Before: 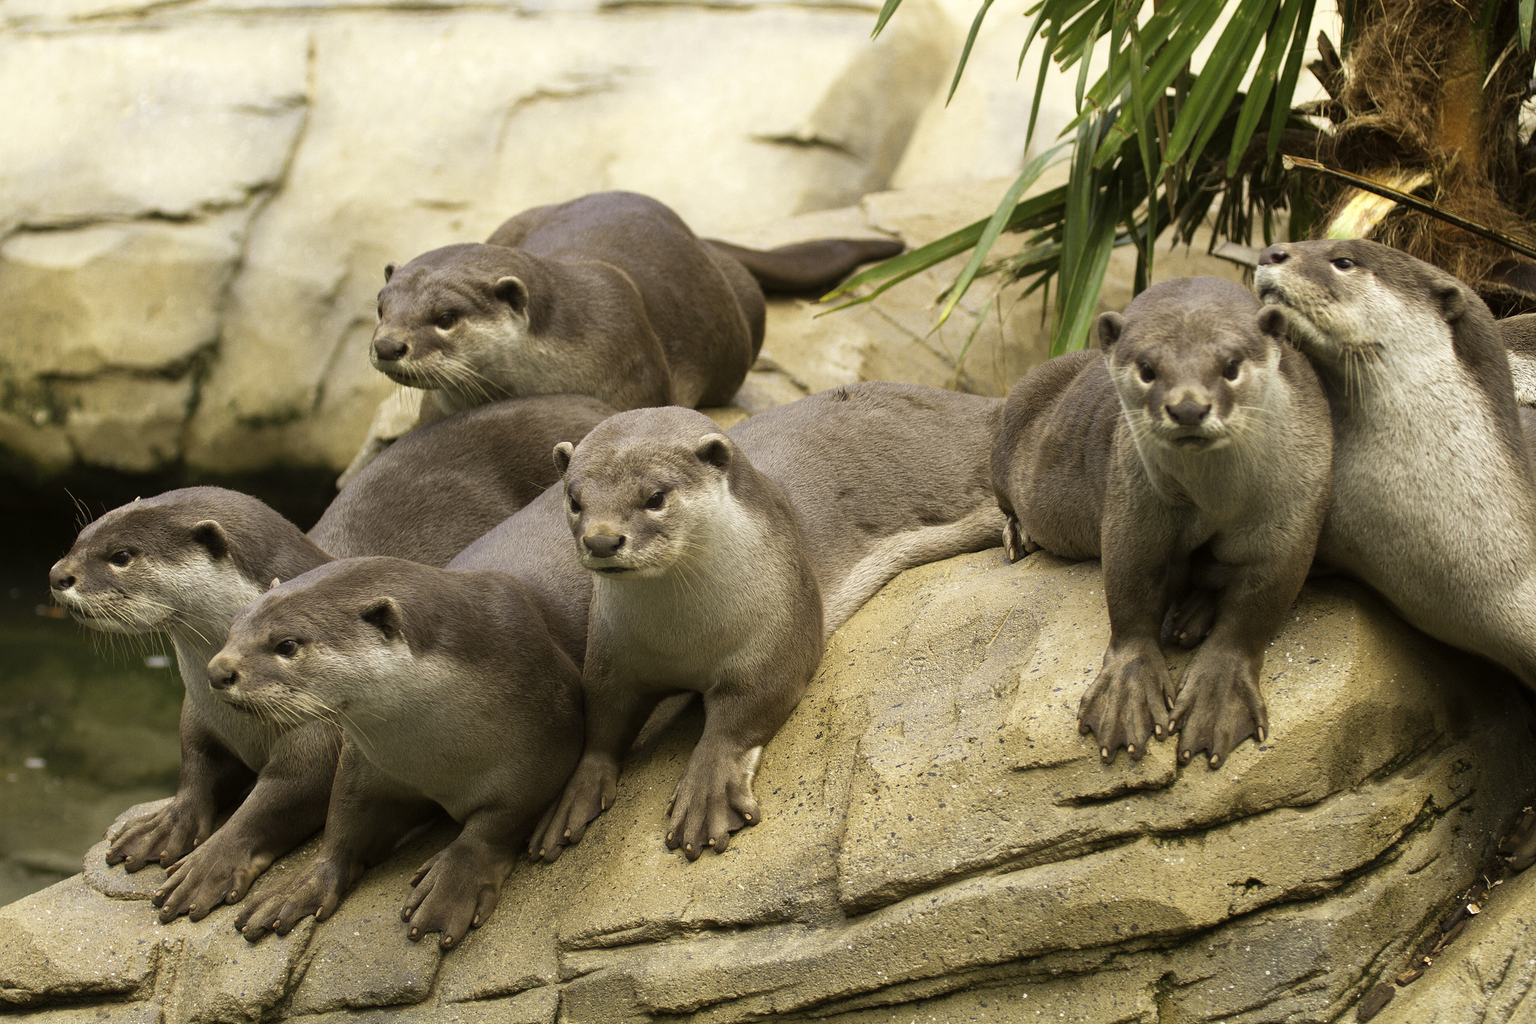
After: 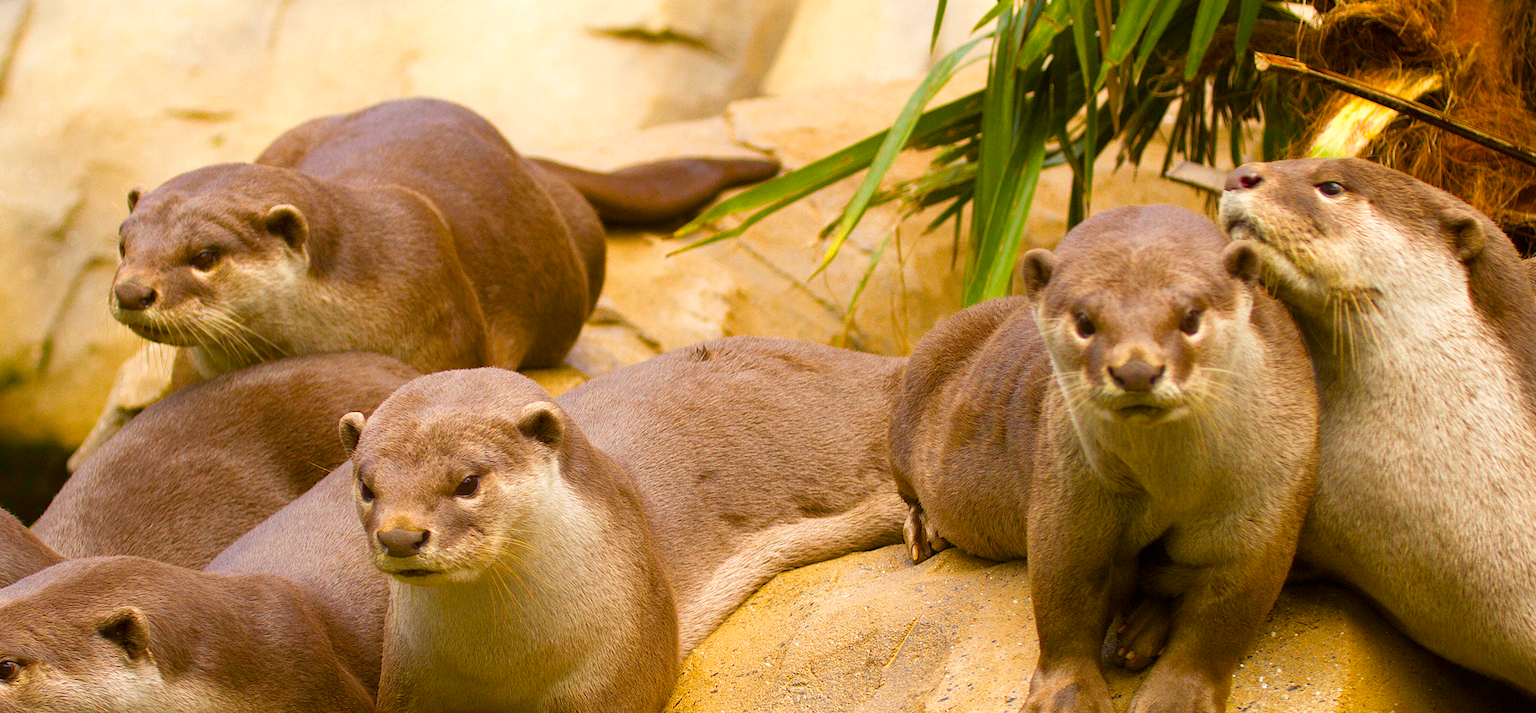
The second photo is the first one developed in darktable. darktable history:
crop: left 18.419%, top 11.128%, right 1.891%, bottom 33.325%
color balance rgb: perceptual saturation grading › global saturation 36.825%, perceptual saturation grading › shadows 36.089%, global vibrance 20%
